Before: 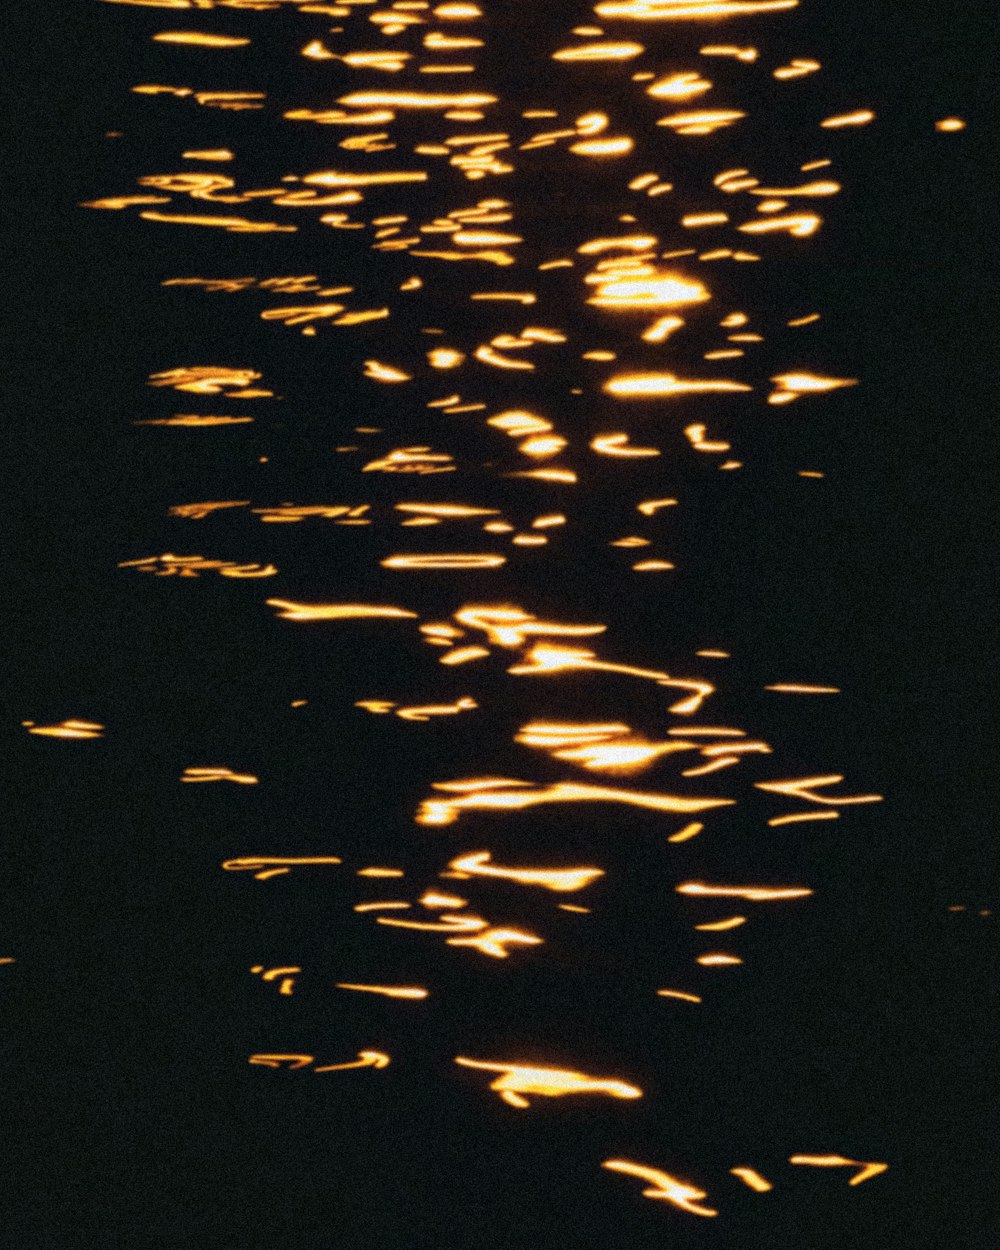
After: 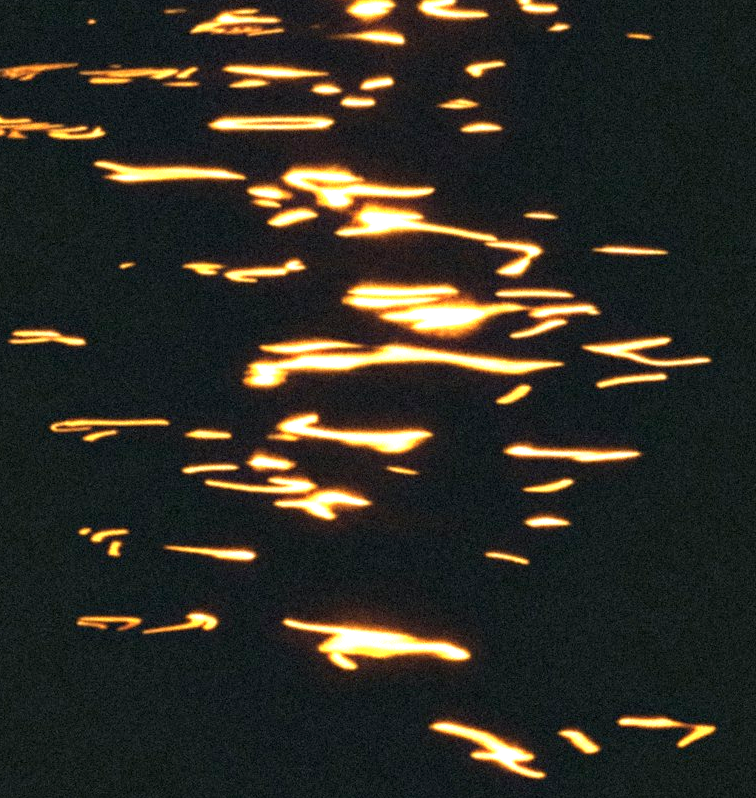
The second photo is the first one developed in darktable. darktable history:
exposure: black level correction 0, exposure 0.95 EV, compensate exposure bias true, compensate highlight preservation false
crop and rotate: left 17.299%, top 35.115%, right 7.015%, bottom 1.024%
